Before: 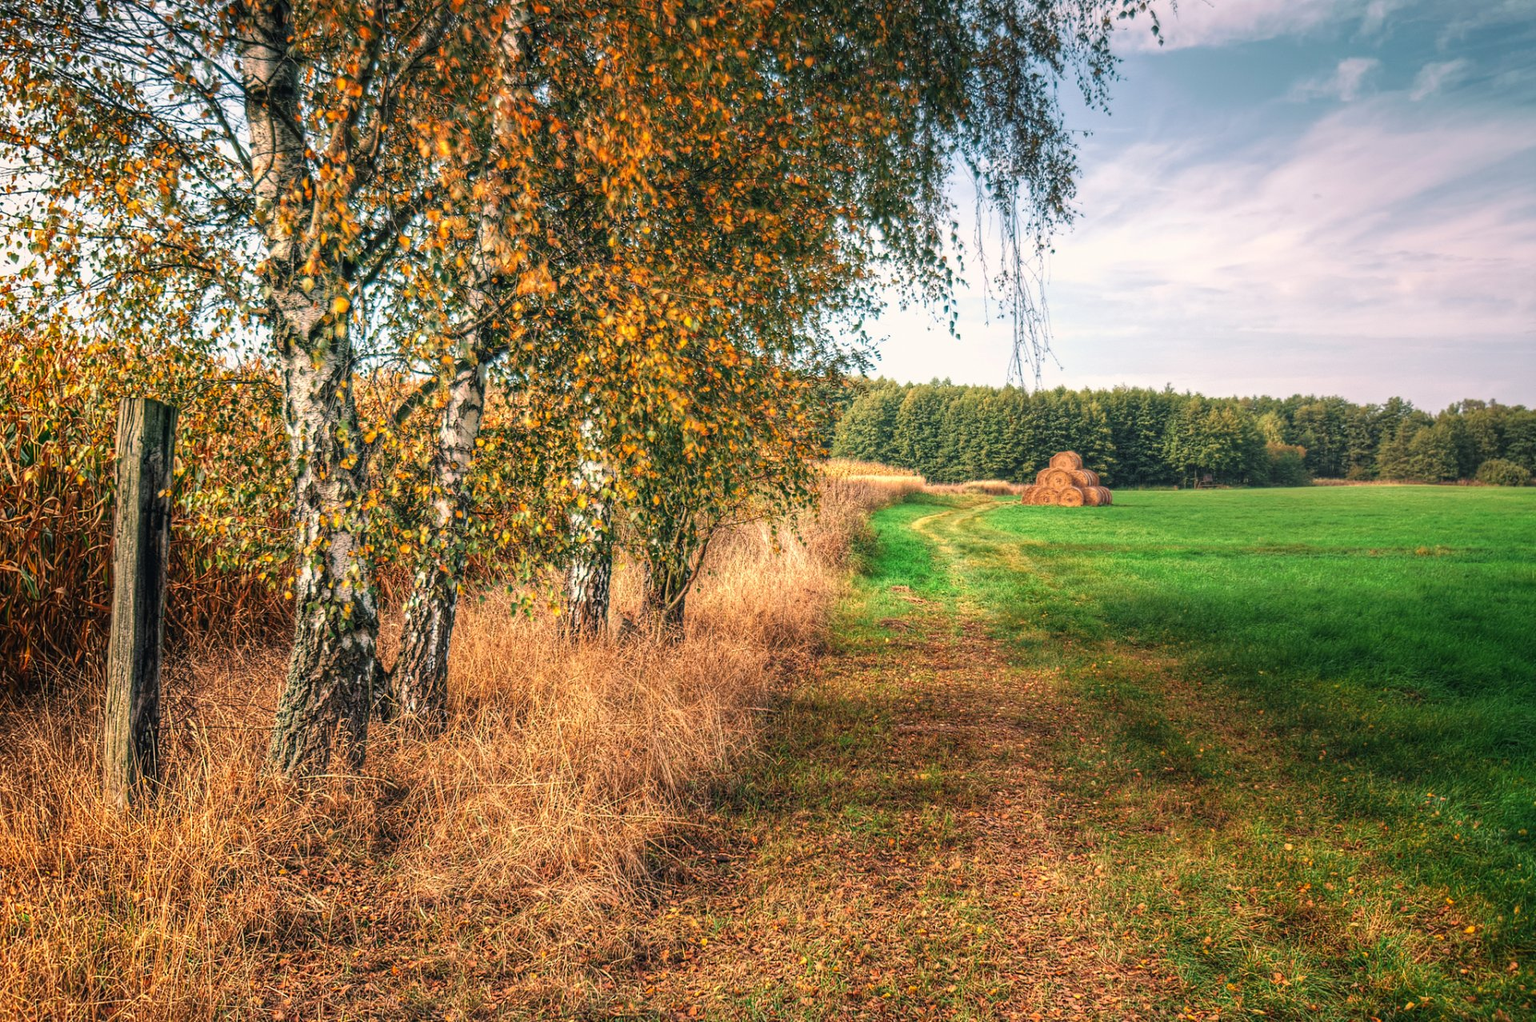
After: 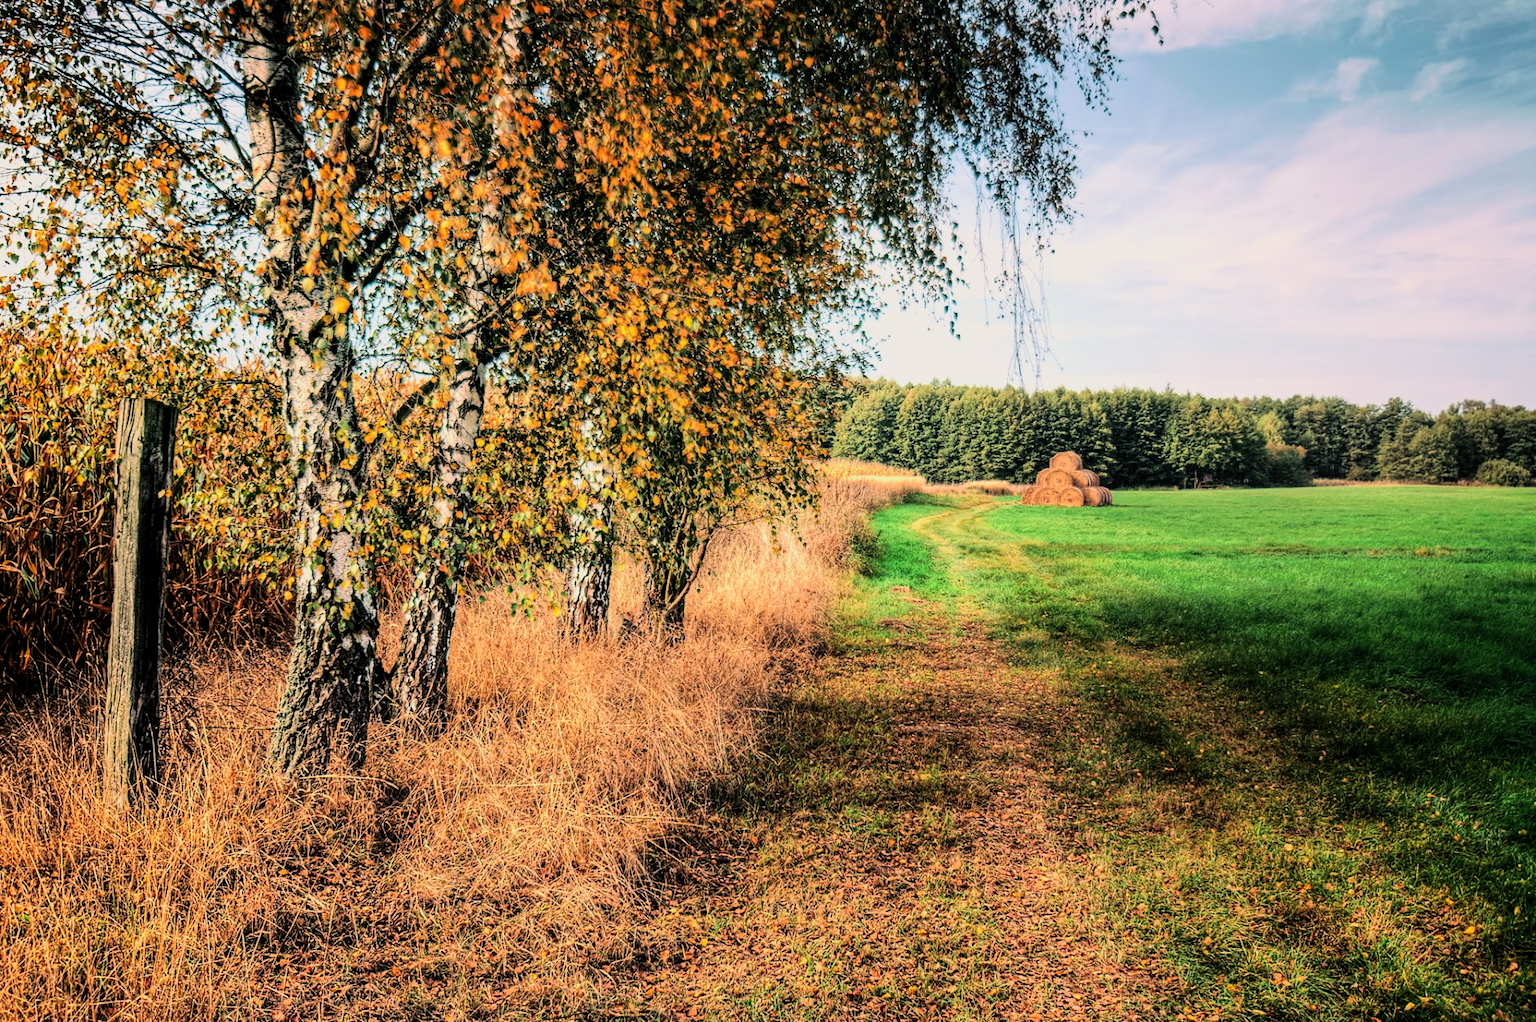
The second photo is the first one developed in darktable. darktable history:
tone equalizer: -8 EV -1.08 EV, -7 EV -1.01 EV, -6 EV -0.867 EV, -5 EV -0.578 EV, -3 EV 0.578 EV, -2 EV 0.867 EV, -1 EV 1.01 EV, +0 EV 1.08 EV, edges refinement/feathering 500, mask exposure compensation -1.57 EV, preserve details no
filmic rgb: black relative exposure -7.15 EV, white relative exposure 5.36 EV, hardness 3.02, color science v6 (2022)
